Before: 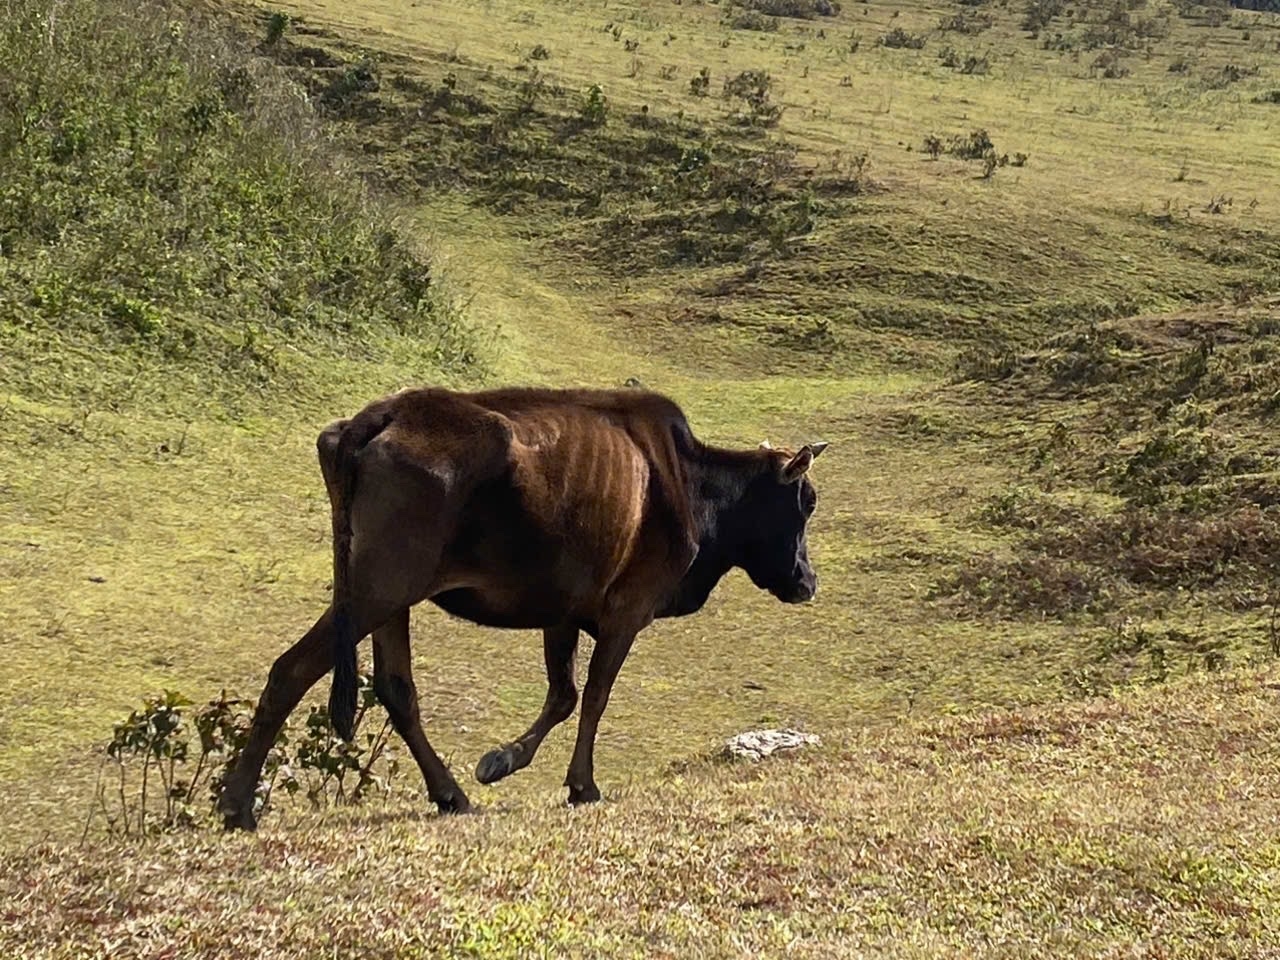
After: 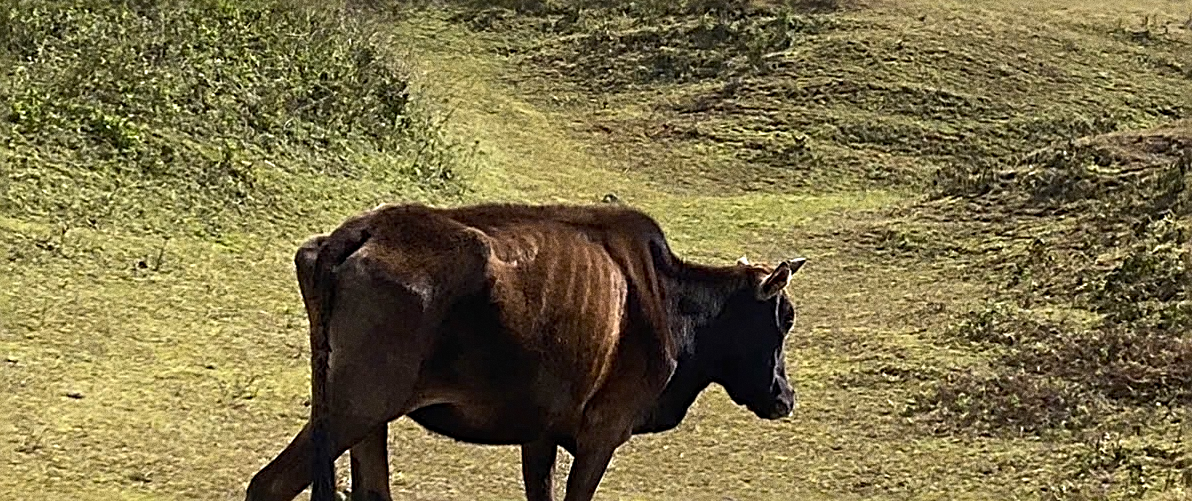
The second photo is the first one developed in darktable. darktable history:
sharpen: radius 3.025, amount 0.757
grain: coarseness 11.82 ISO, strength 36.67%, mid-tones bias 74.17%
crop: left 1.744%, top 19.225%, right 5.069%, bottom 28.357%
tone equalizer: on, module defaults
